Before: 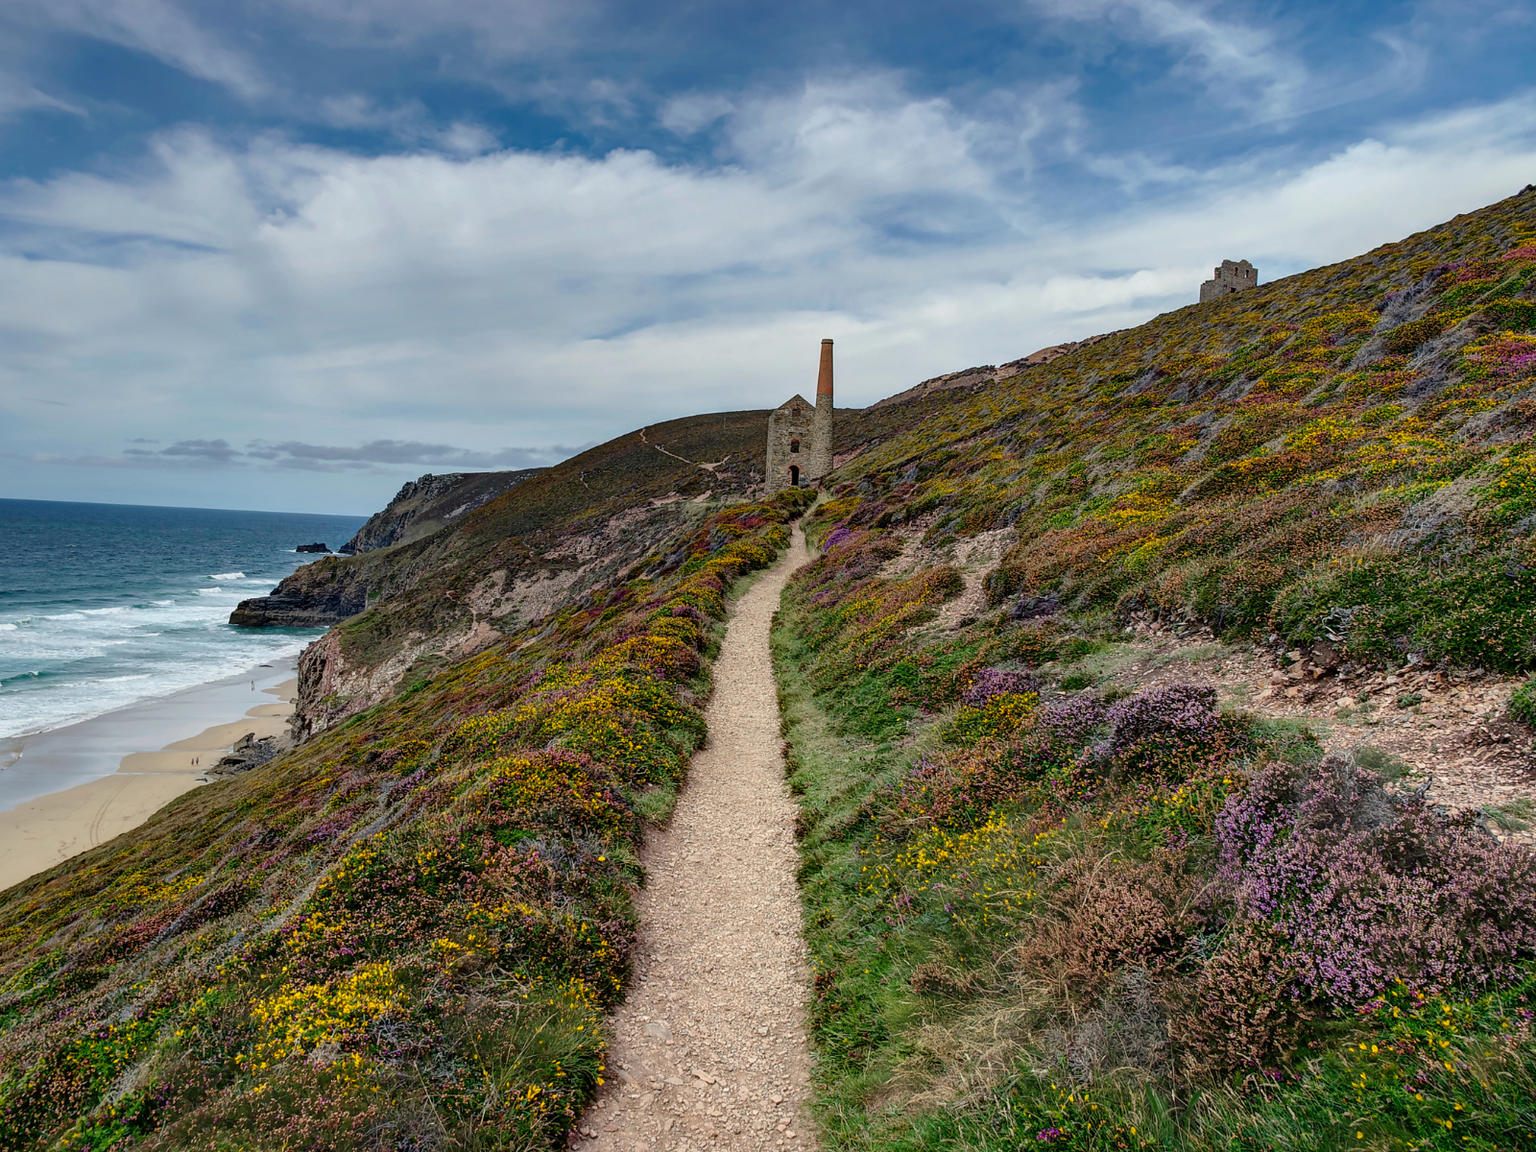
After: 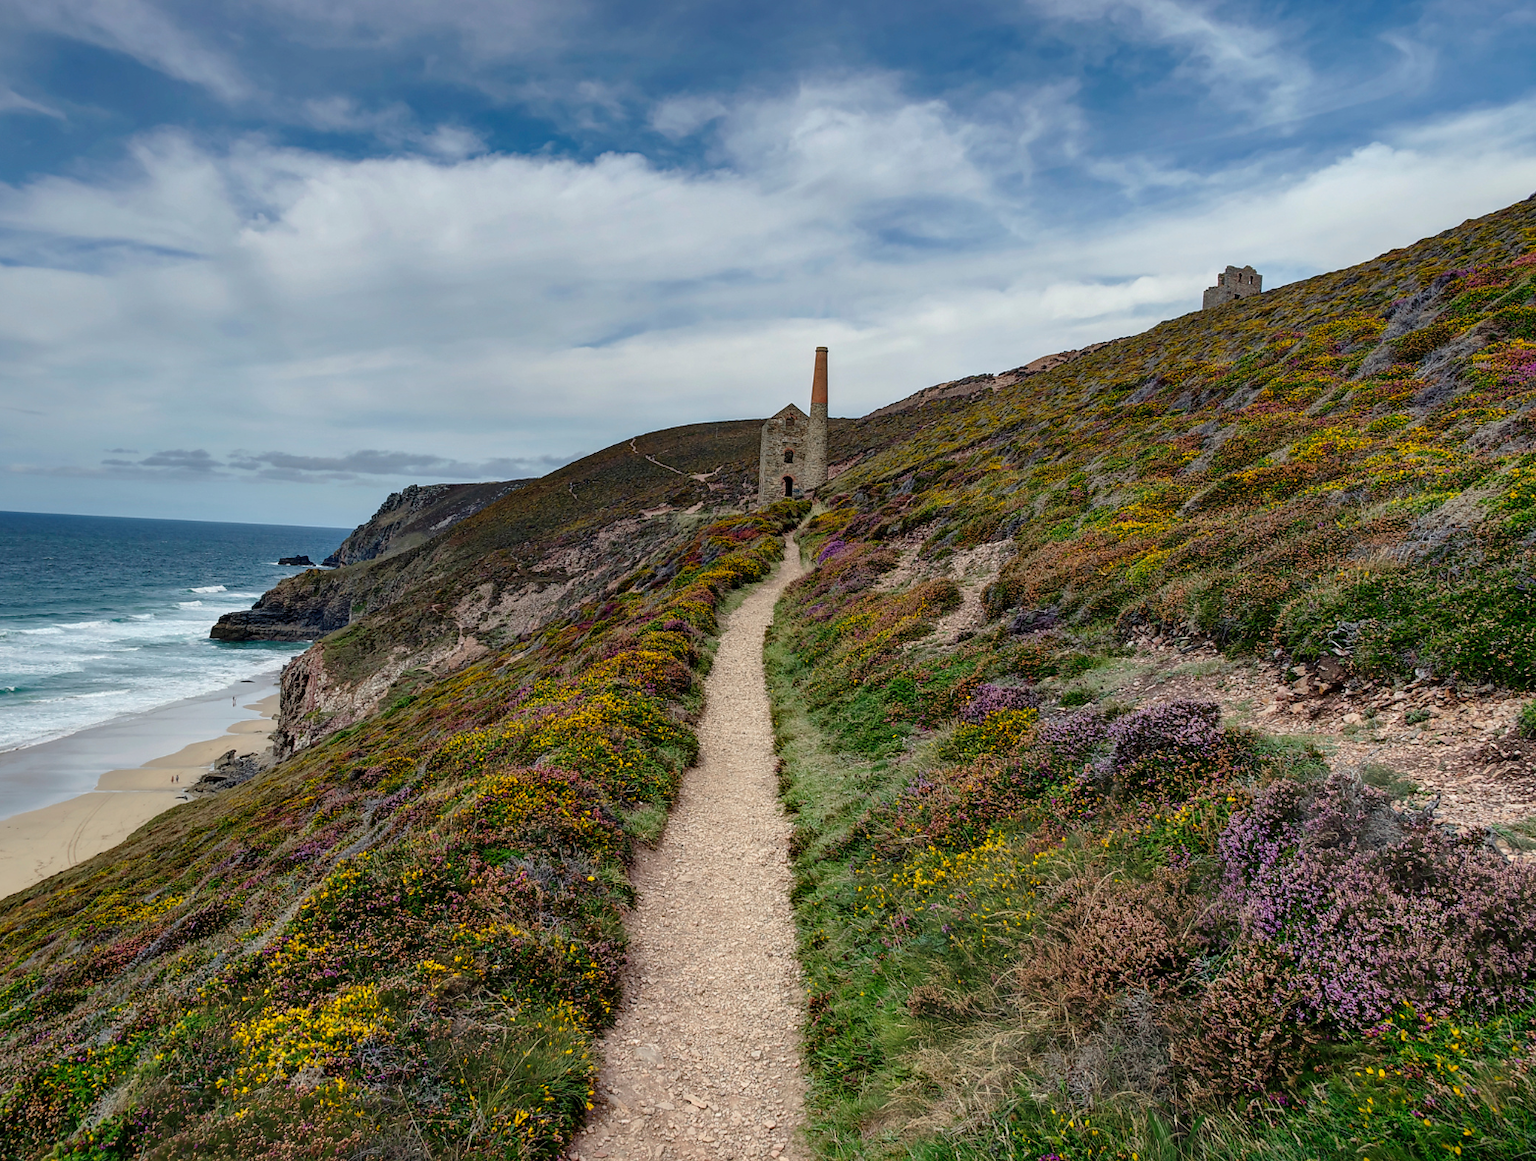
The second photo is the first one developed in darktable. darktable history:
crop and rotate: left 1.565%, right 0.665%, bottom 1.367%
